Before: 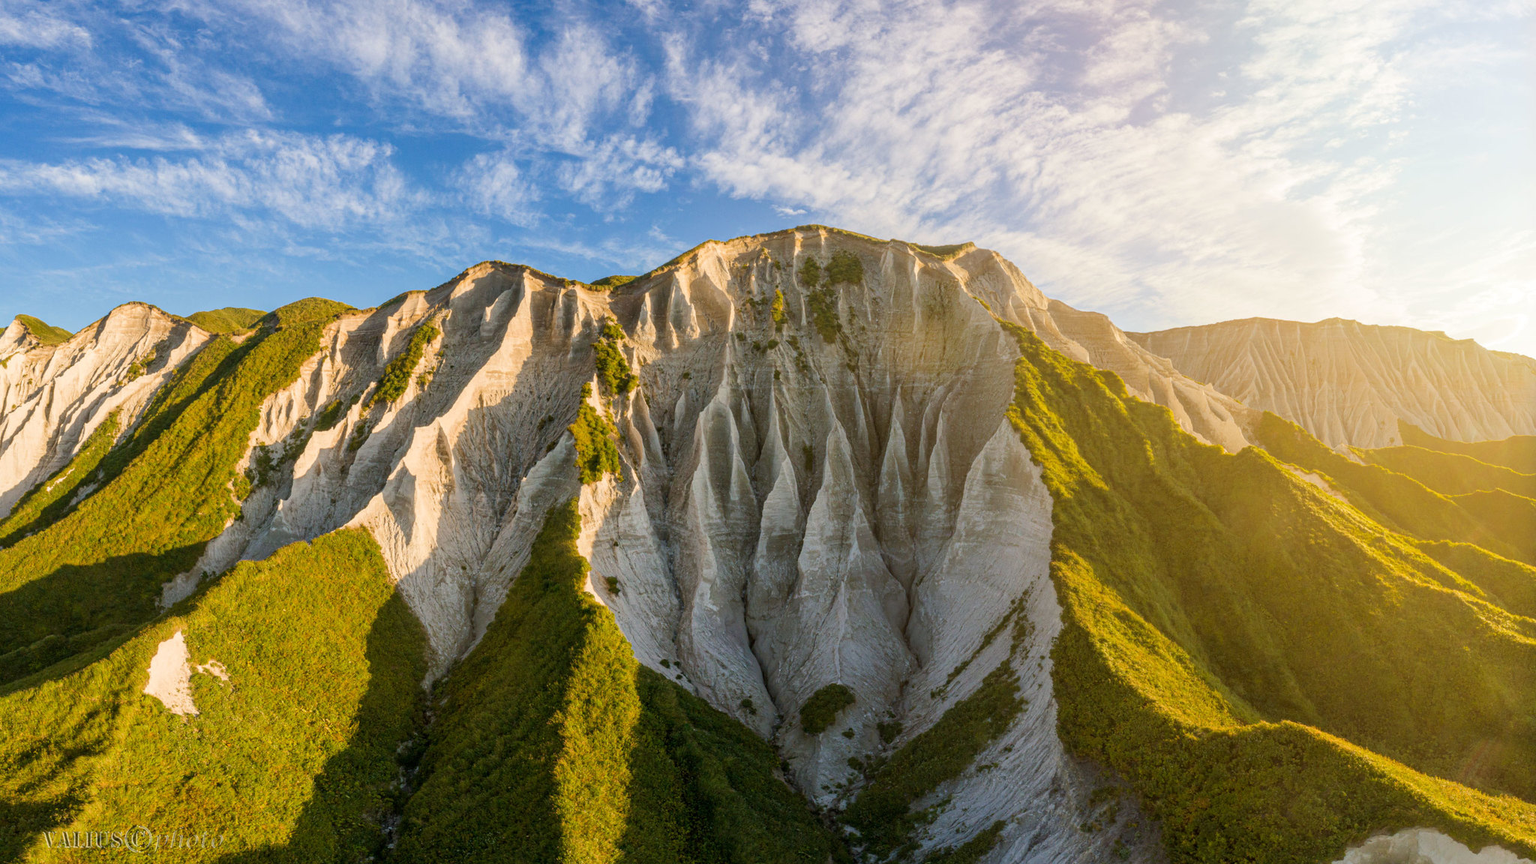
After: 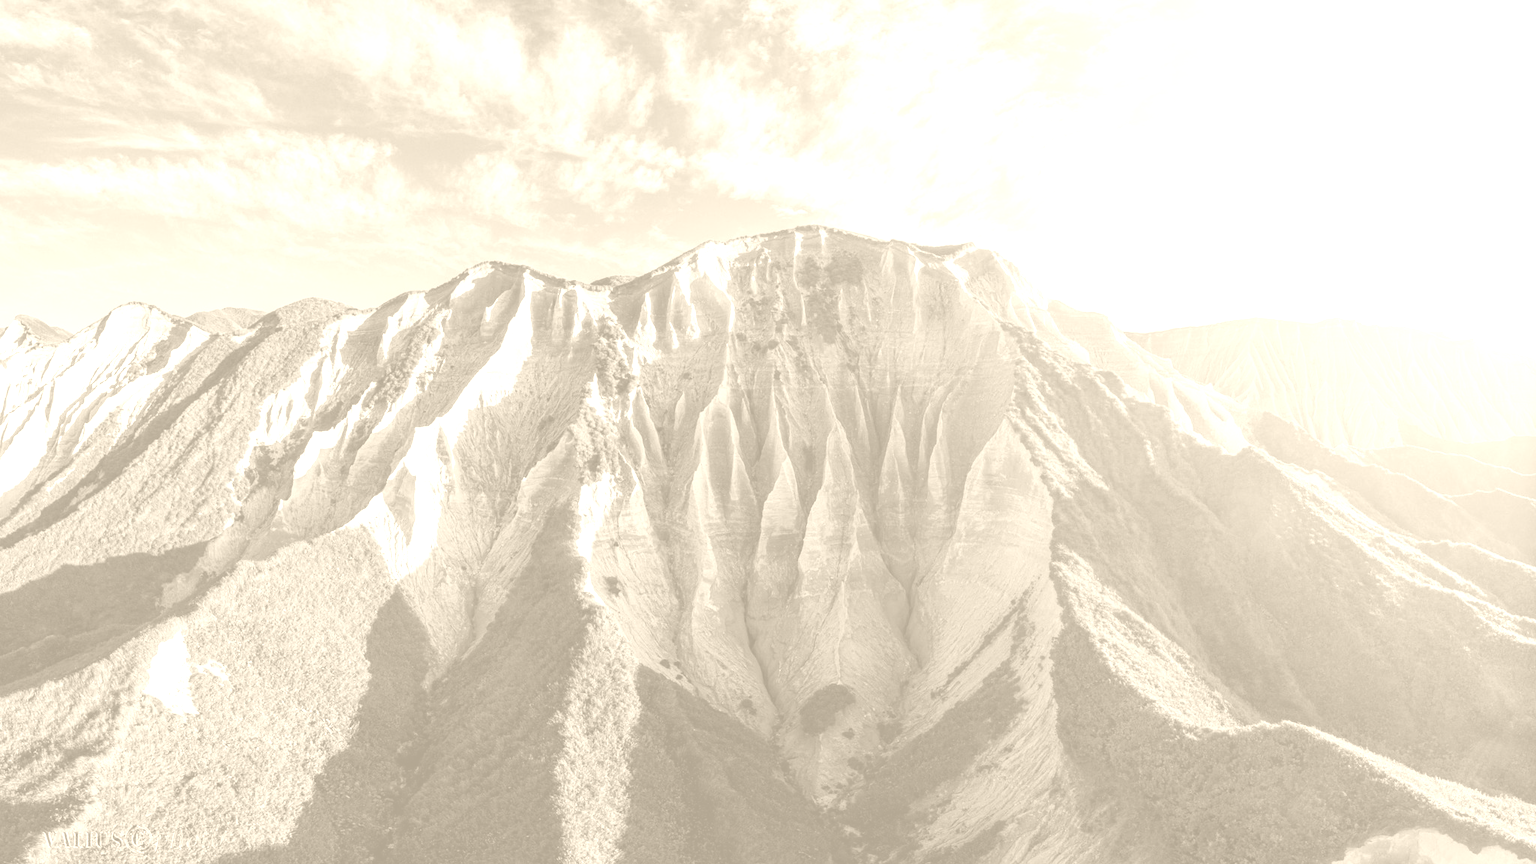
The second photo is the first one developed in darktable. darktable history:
contrast brightness saturation: contrast 0.12, brightness -0.12, saturation 0.2
white balance: emerald 1
colorize: hue 36°, saturation 71%, lightness 80.79%
